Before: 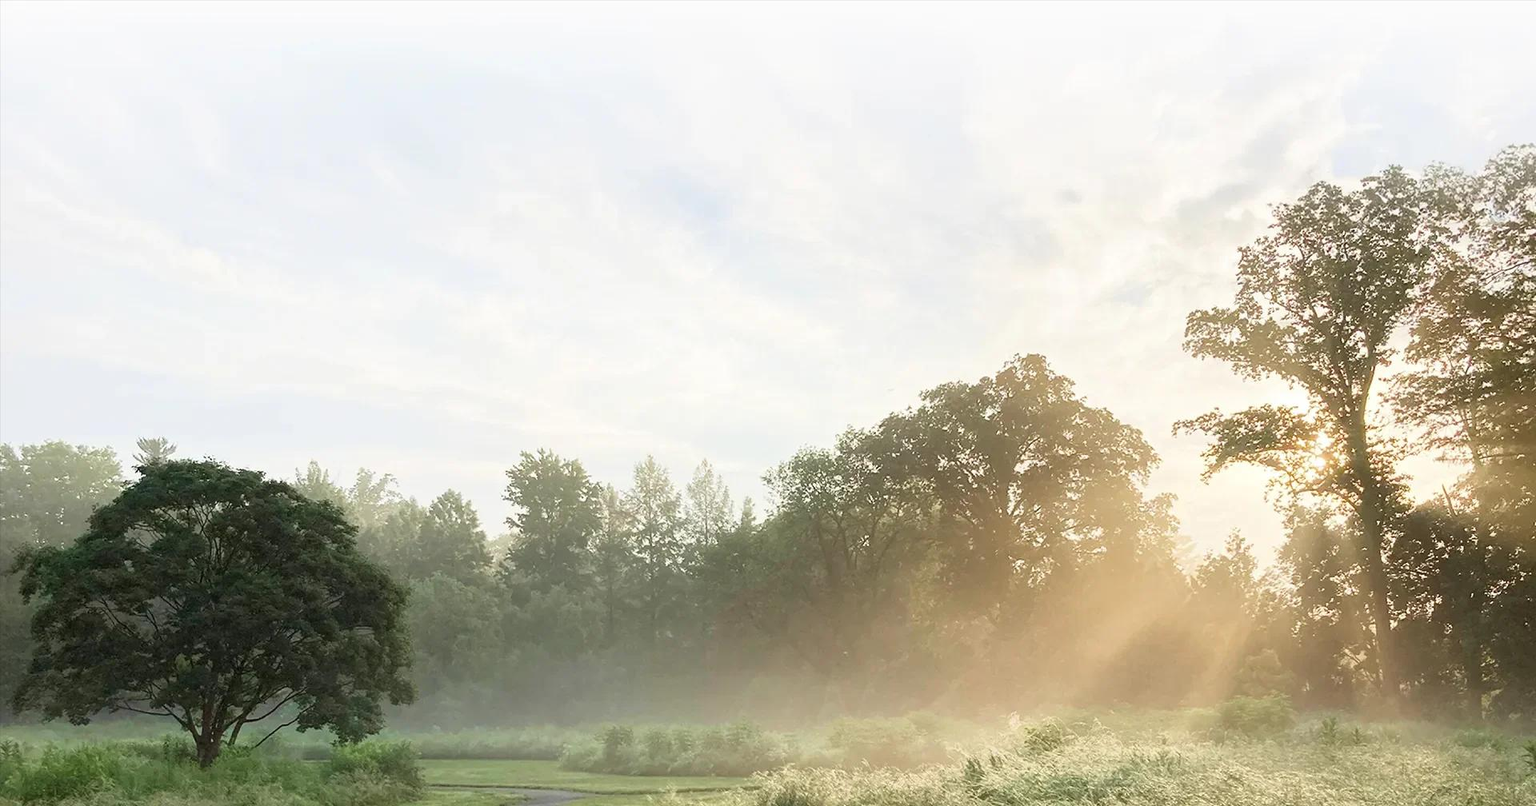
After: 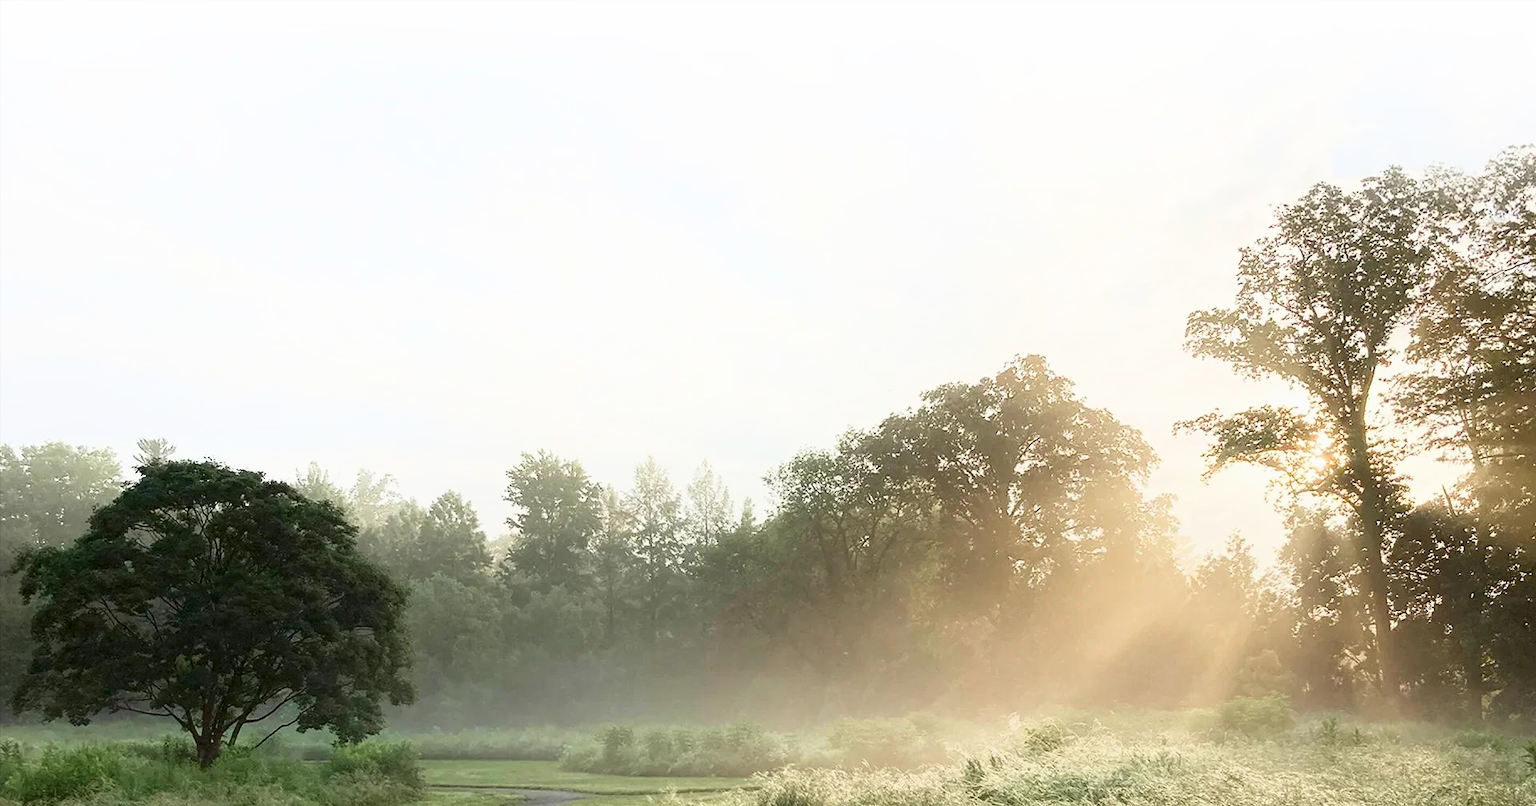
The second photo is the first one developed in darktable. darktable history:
shadows and highlights: shadows -60.47, white point adjustment -5.05, highlights 60.17
